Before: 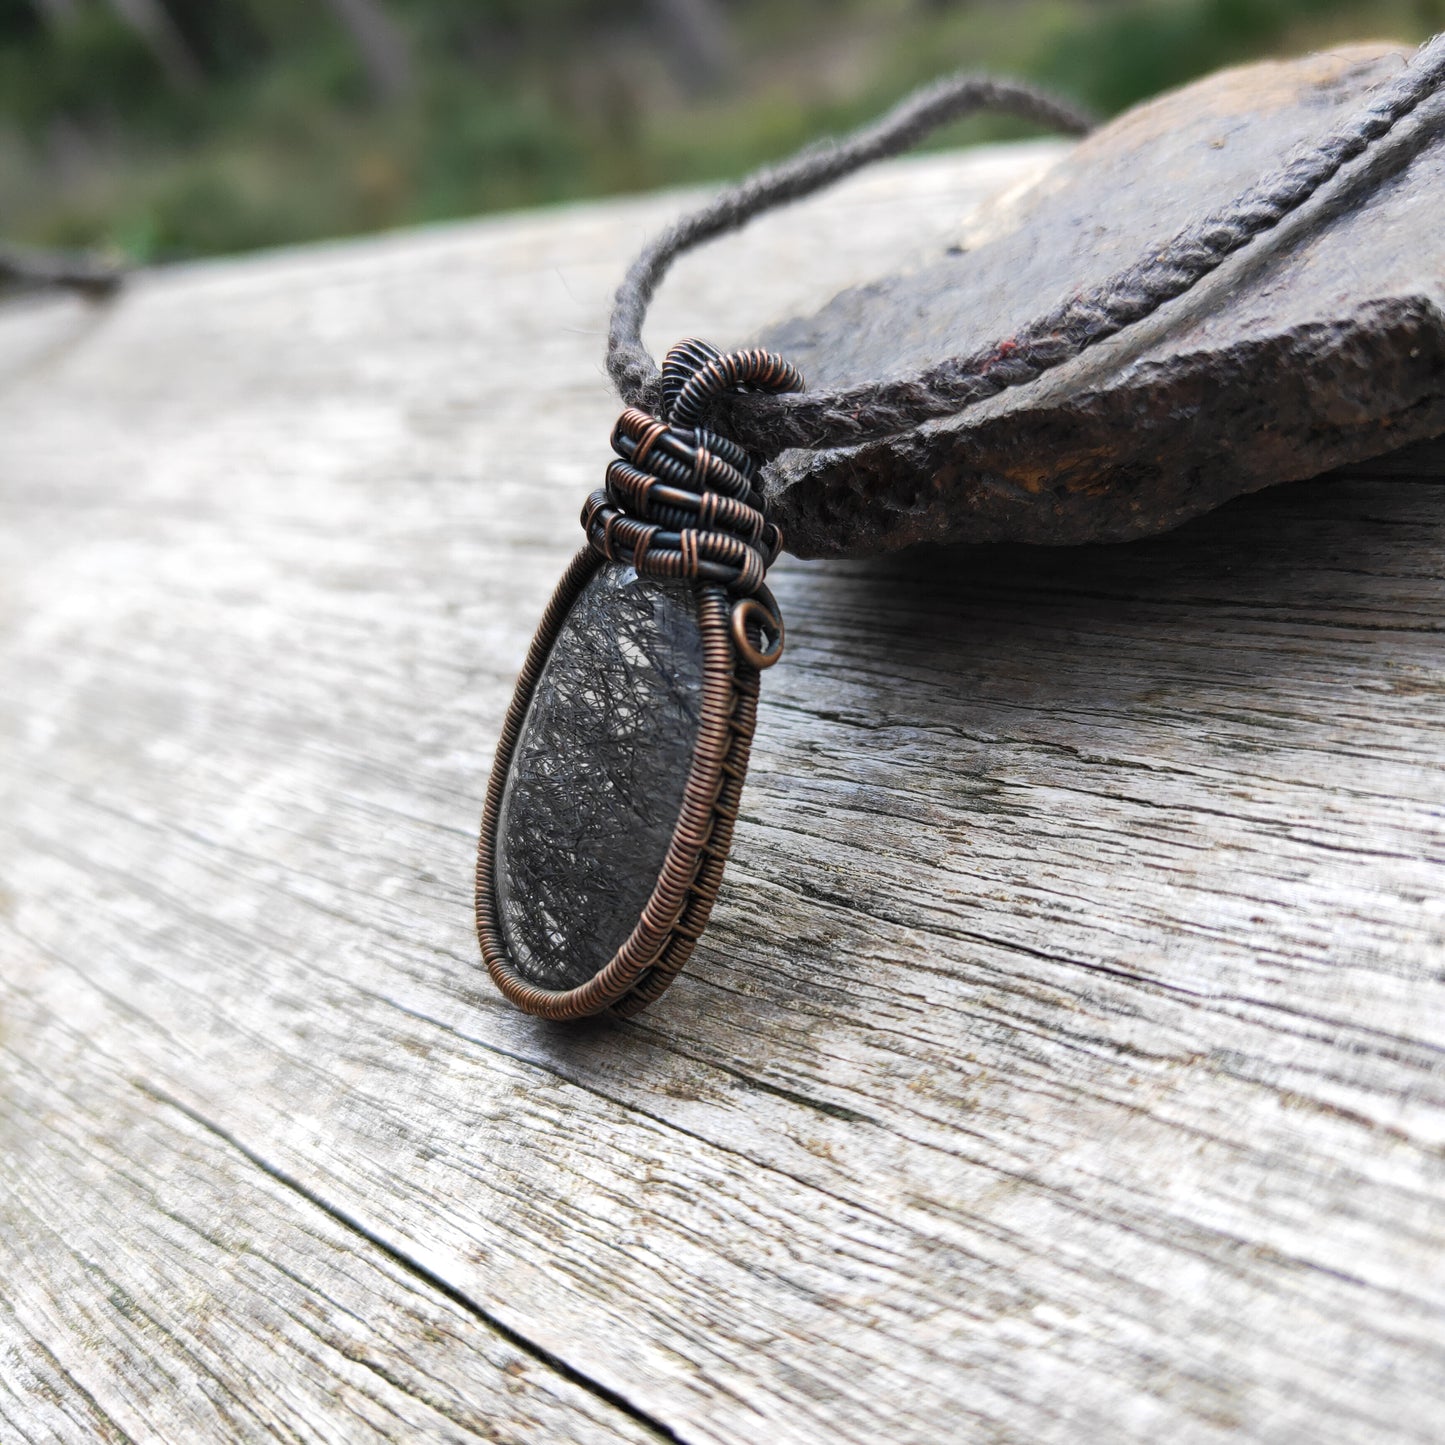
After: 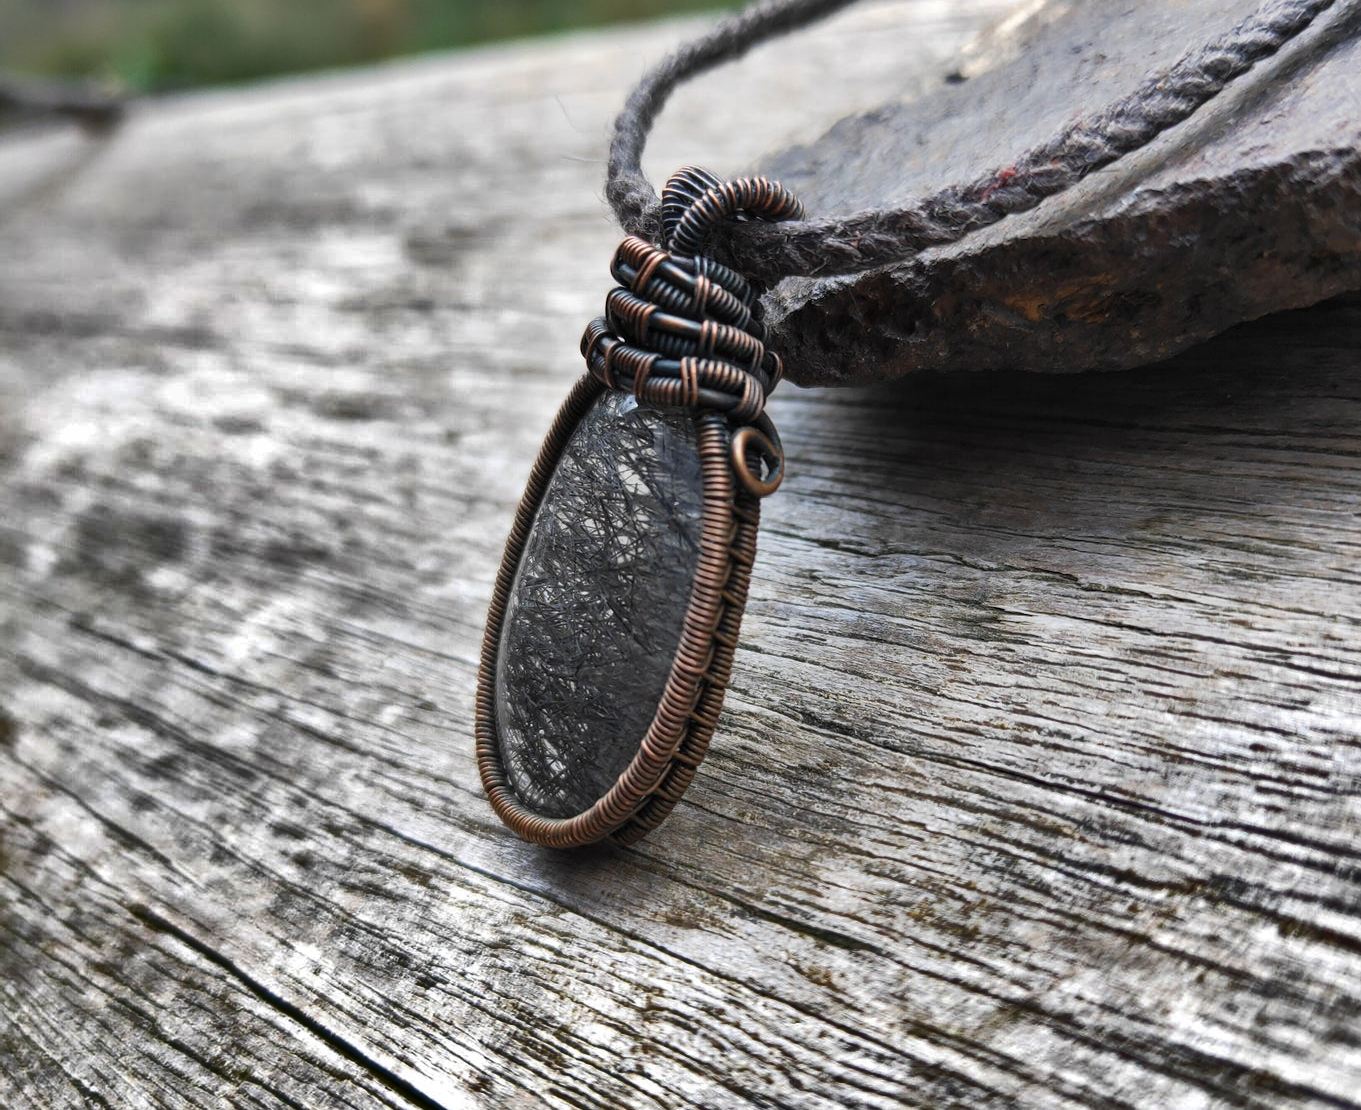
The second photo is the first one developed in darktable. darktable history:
shadows and highlights: shadows 18.49, highlights -84.78, soften with gaussian
tone equalizer: on, module defaults
crop and rotate: angle 0.036°, top 11.941%, right 5.717%, bottom 11.147%
